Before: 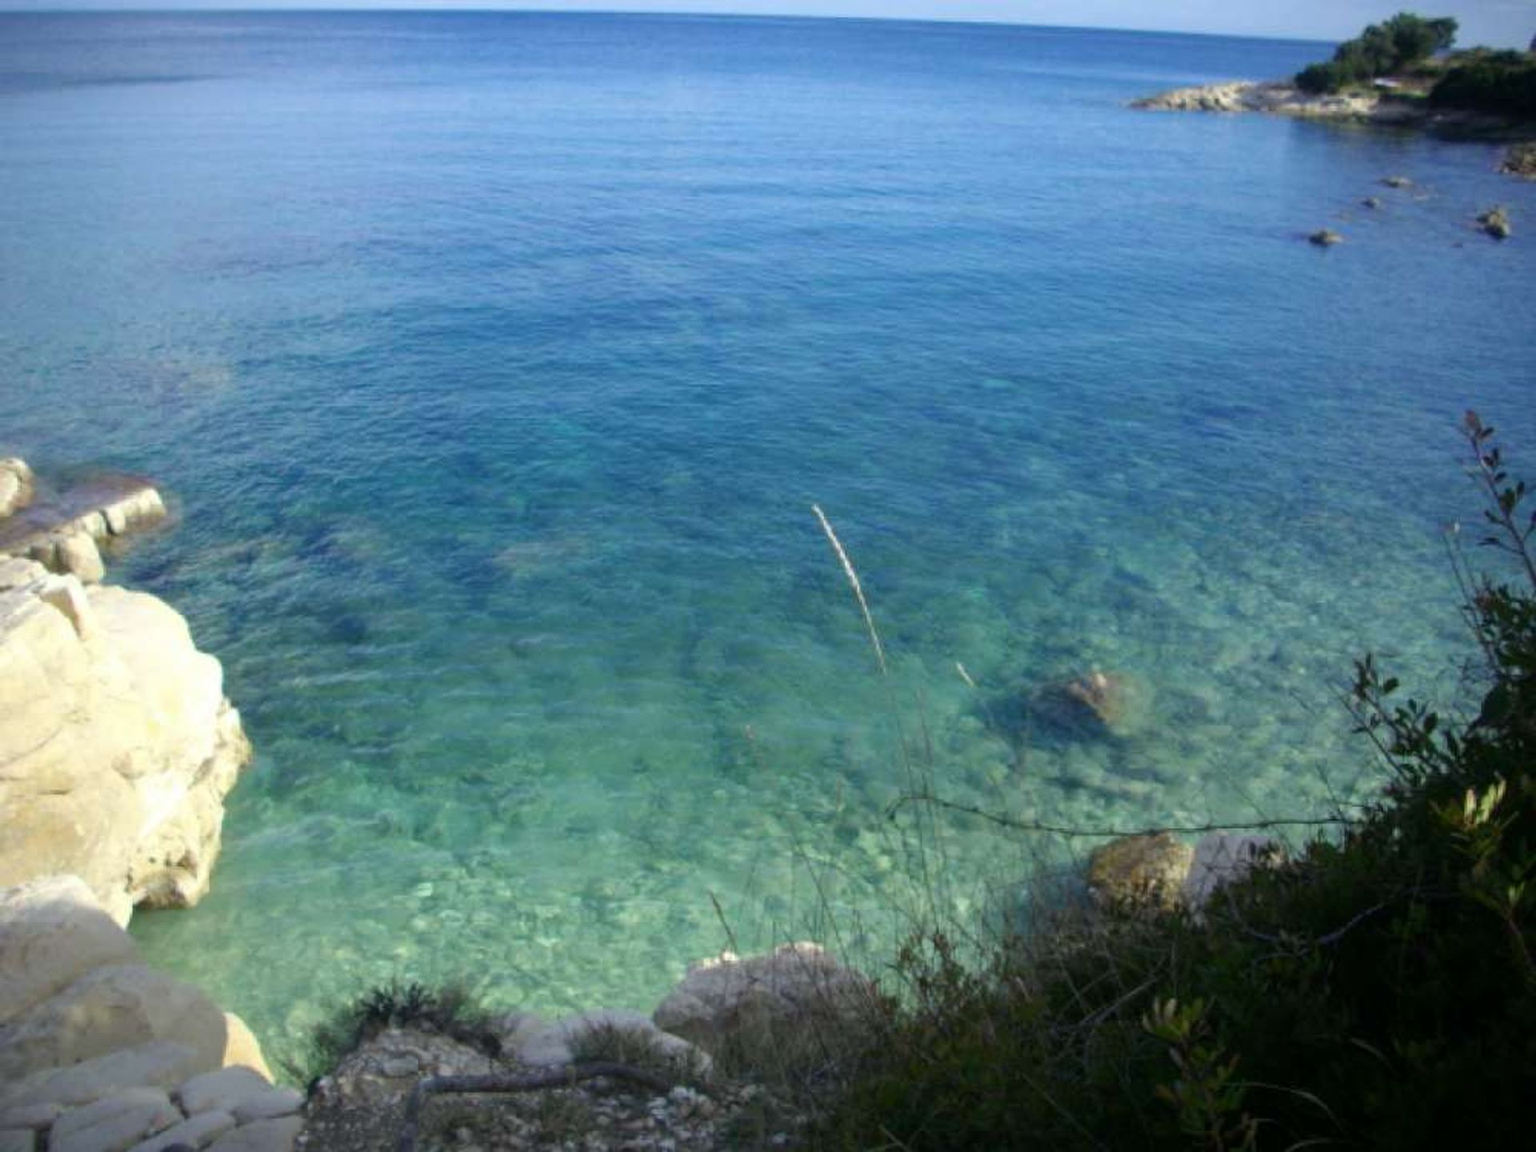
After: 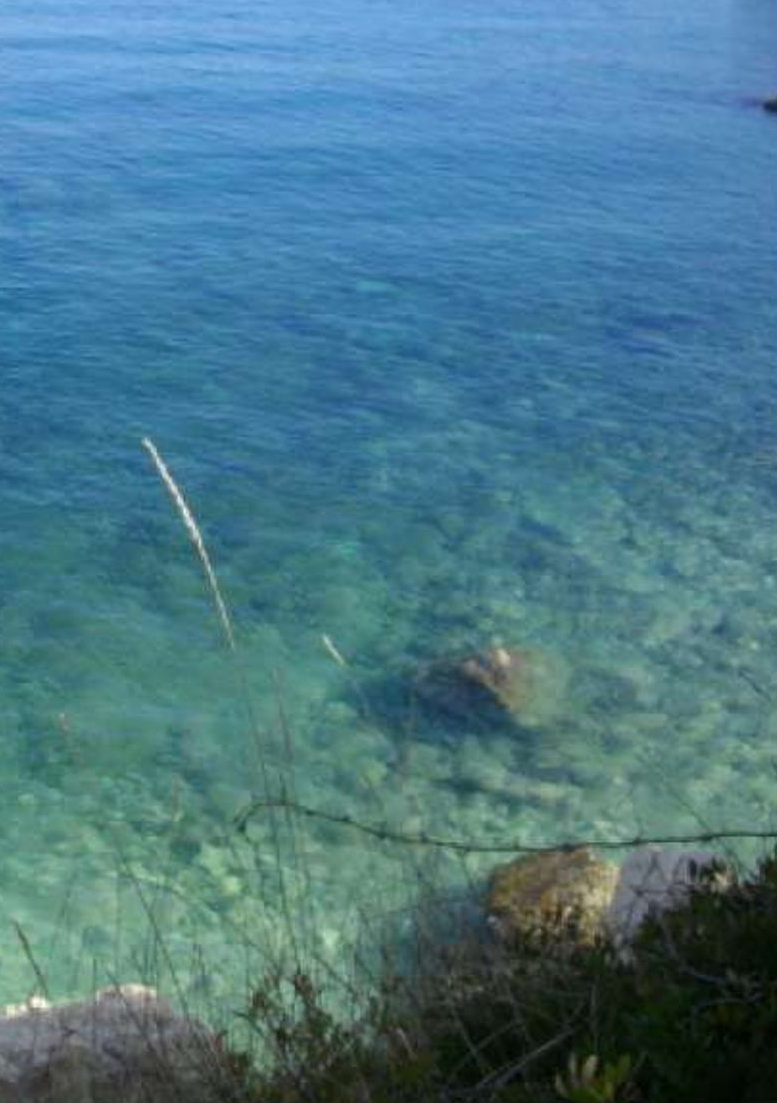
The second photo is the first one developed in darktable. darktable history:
crop: left 45.512%, top 13.451%, right 14.009%, bottom 9.919%
